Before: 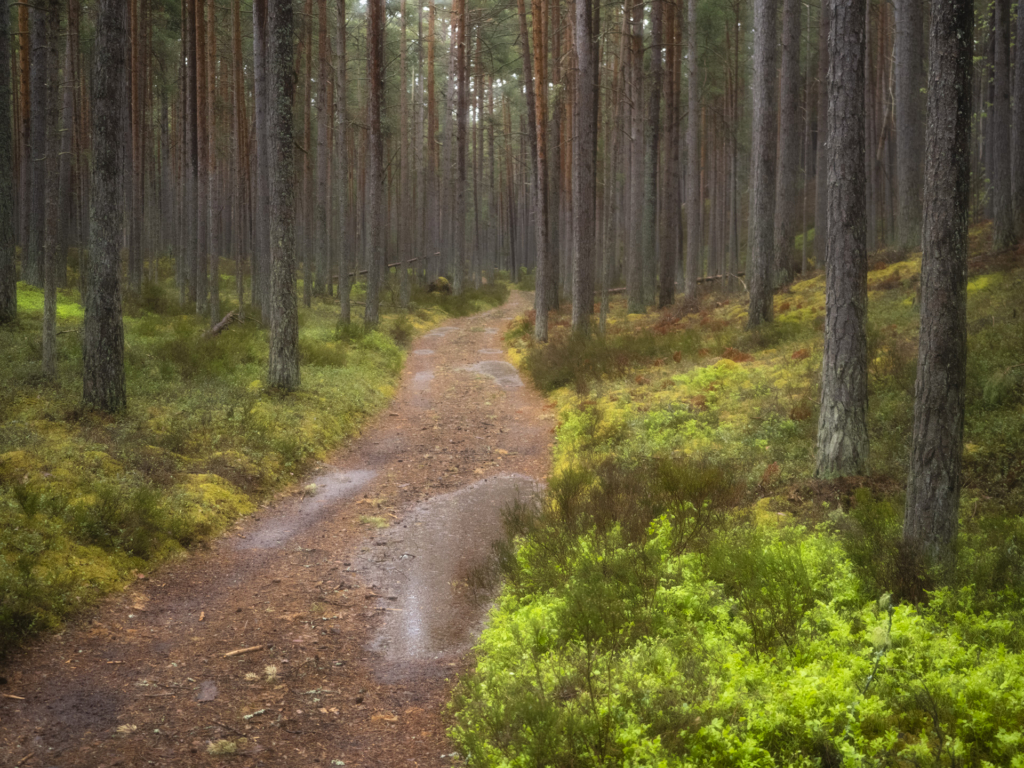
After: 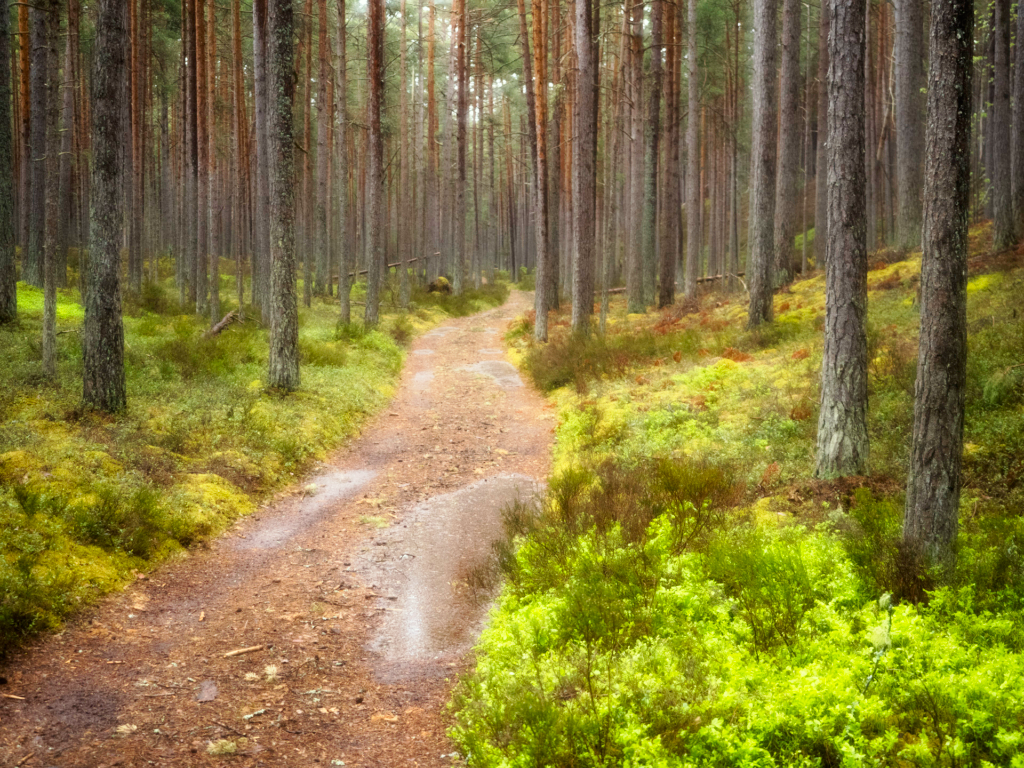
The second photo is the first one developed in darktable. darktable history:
base curve: curves: ch0 [(0, 0) (0.005, 0.002) (0.15, 0.3) (0.4, 0.7) (0.75, 0.95) (1, 1)], preserve colors none
color correction: highlights a* -2.68, highlights b* 2.57
